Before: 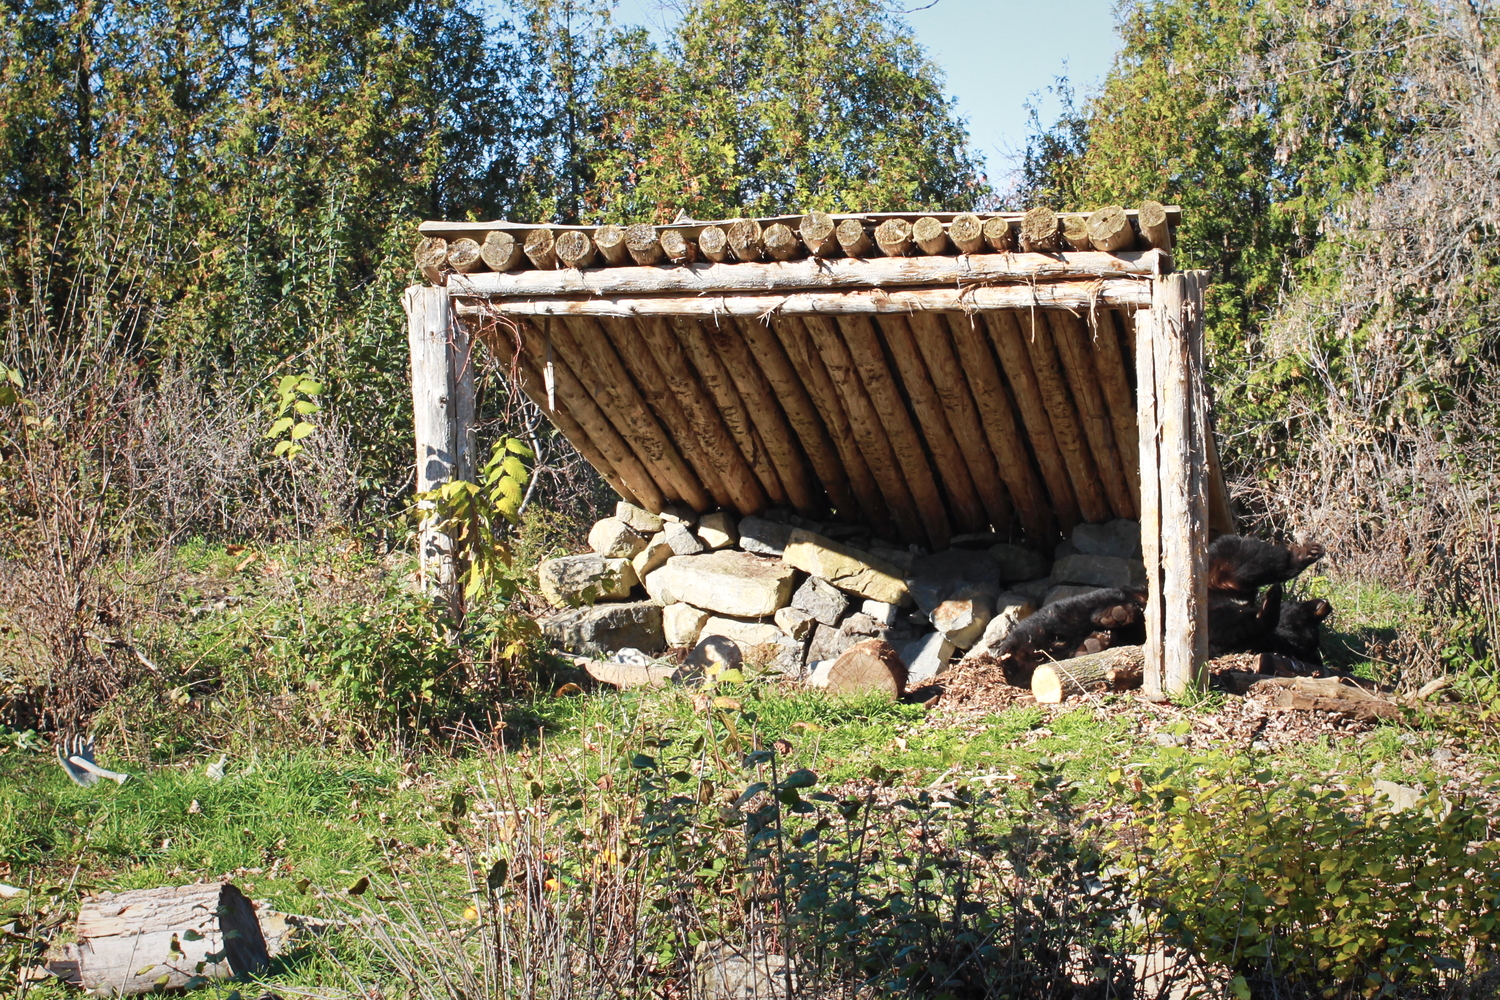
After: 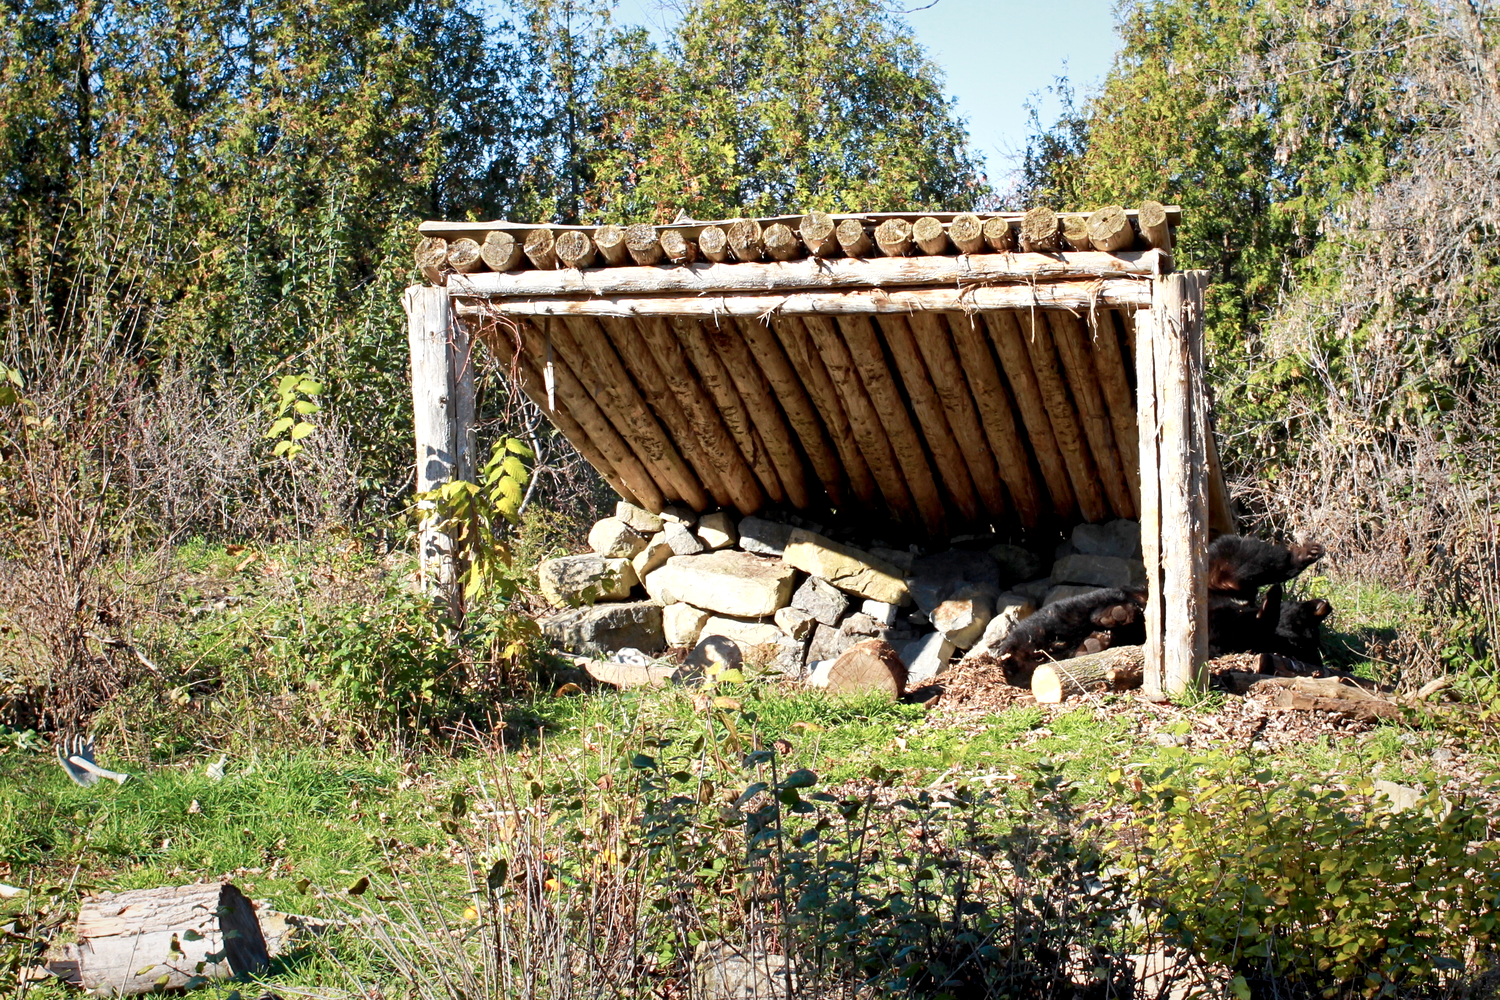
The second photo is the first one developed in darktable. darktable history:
exposure: black level correction 0.007, exposure 0.155 EV, compensate highlight preservation false
